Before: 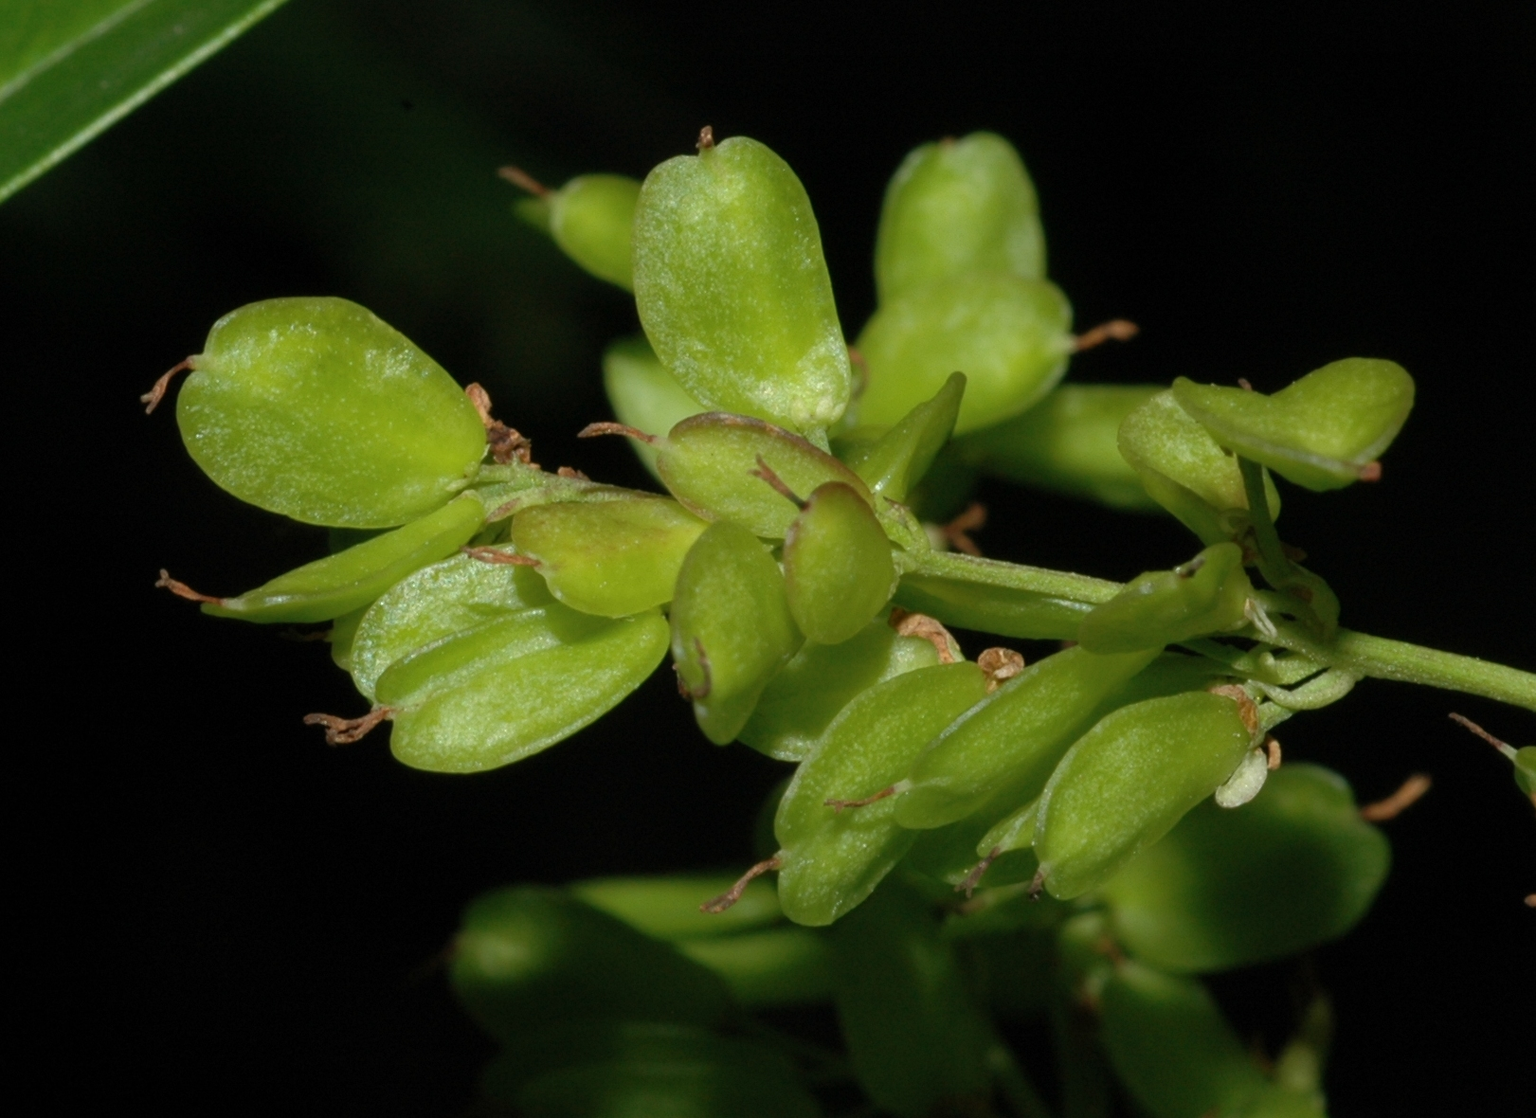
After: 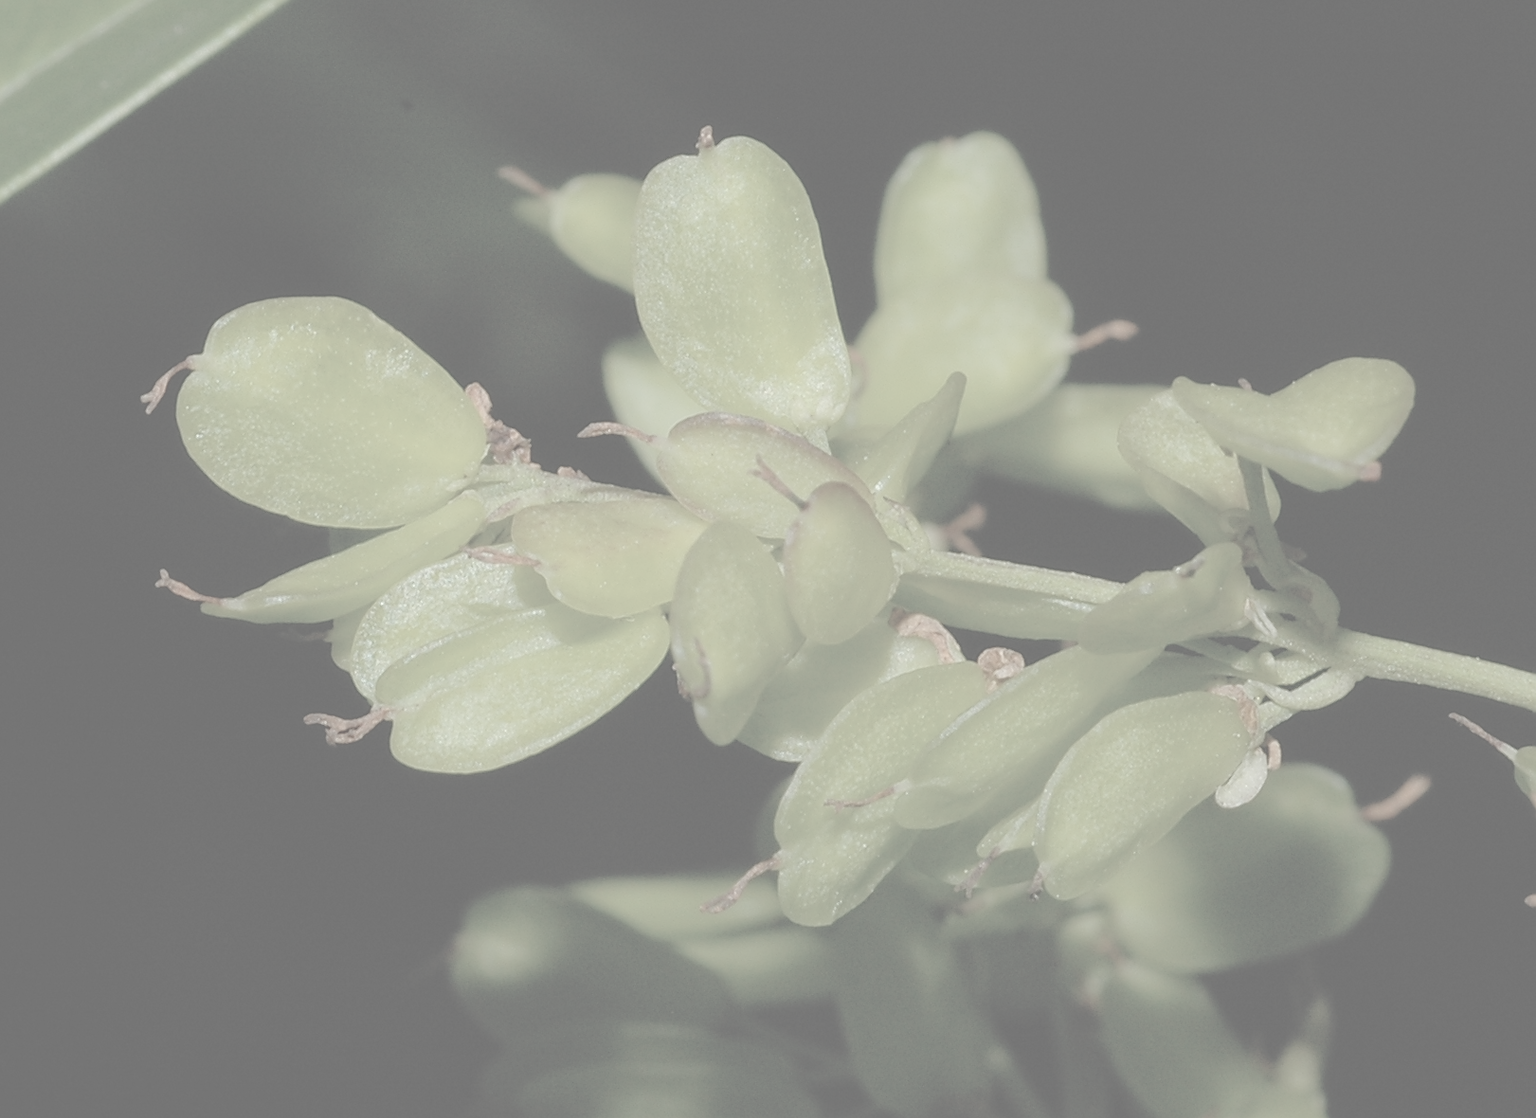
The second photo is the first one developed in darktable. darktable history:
contrast brightness saturation: contrast -0.333, brightness 0.755, saturation -0.778
sharpen: radius 1.401, amount 1.265, threshold 0.849
